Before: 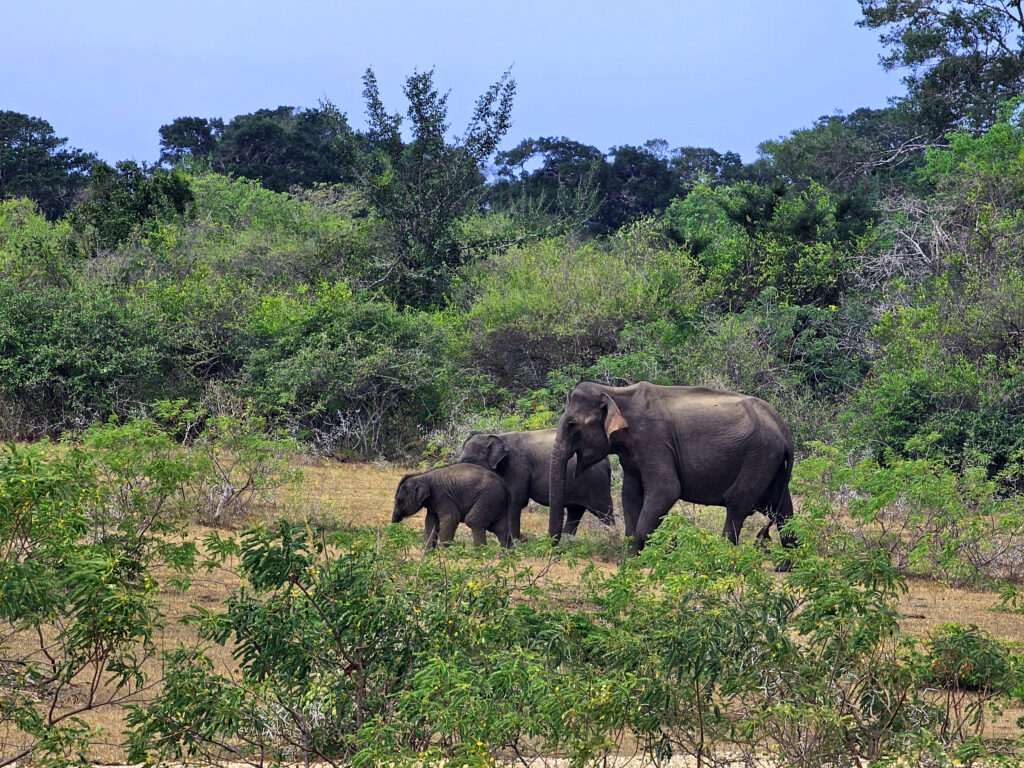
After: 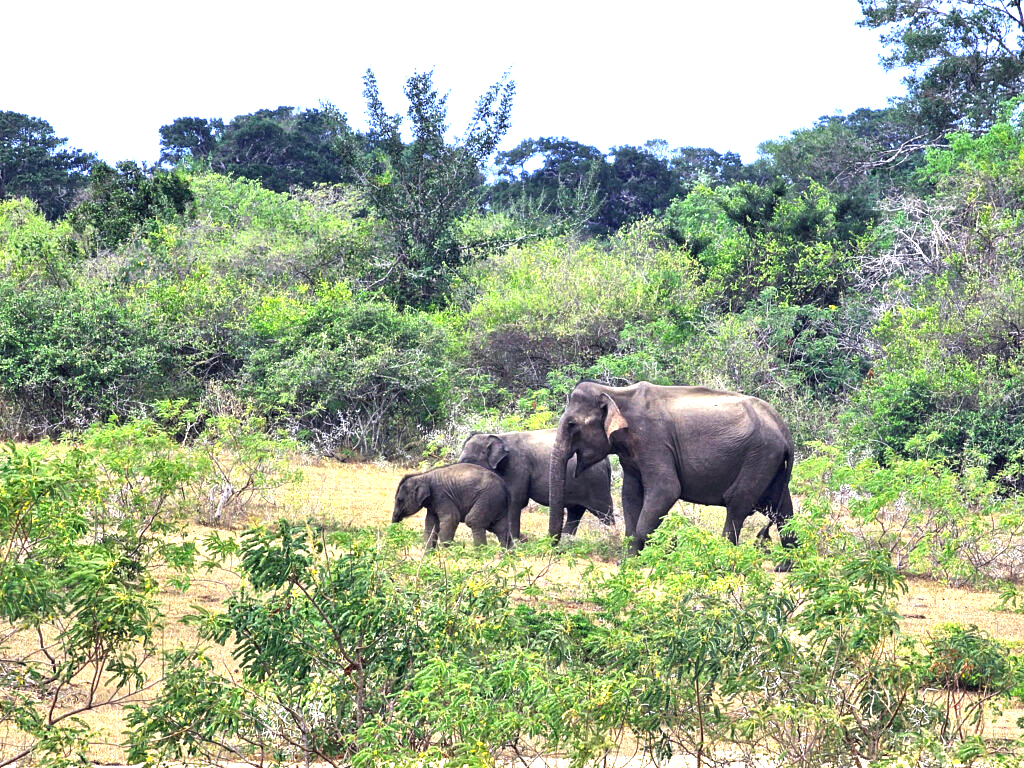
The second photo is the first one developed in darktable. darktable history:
exposure: black level correction 0, exposure 1.466 EV, compensate highlight preservation false
